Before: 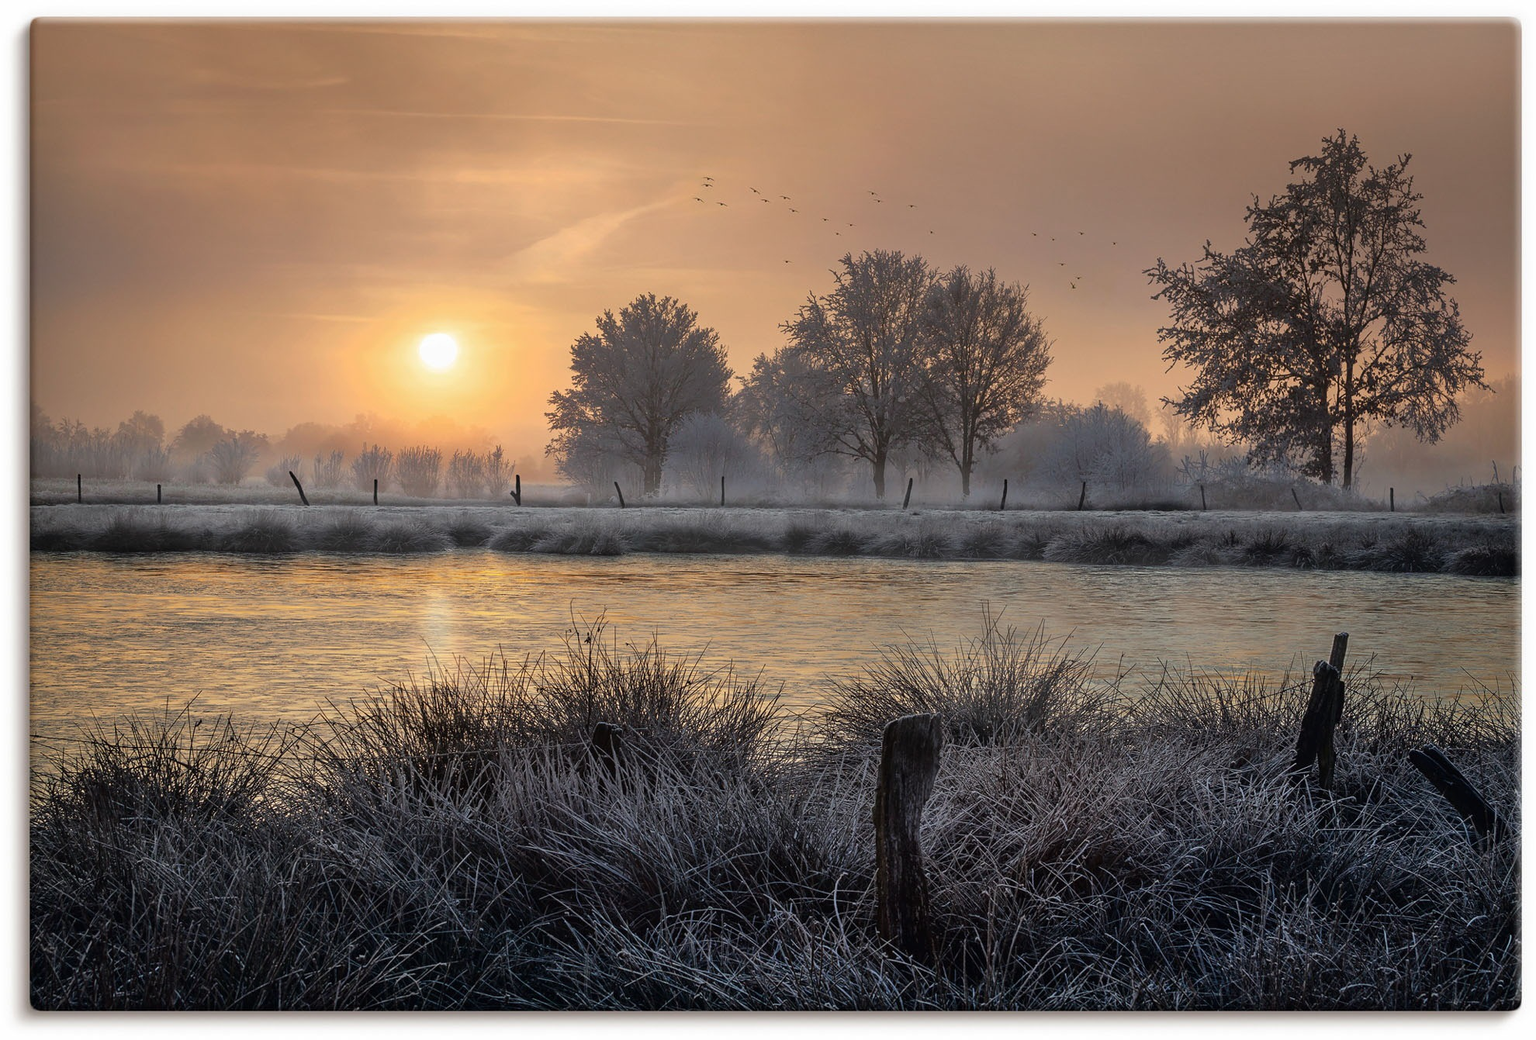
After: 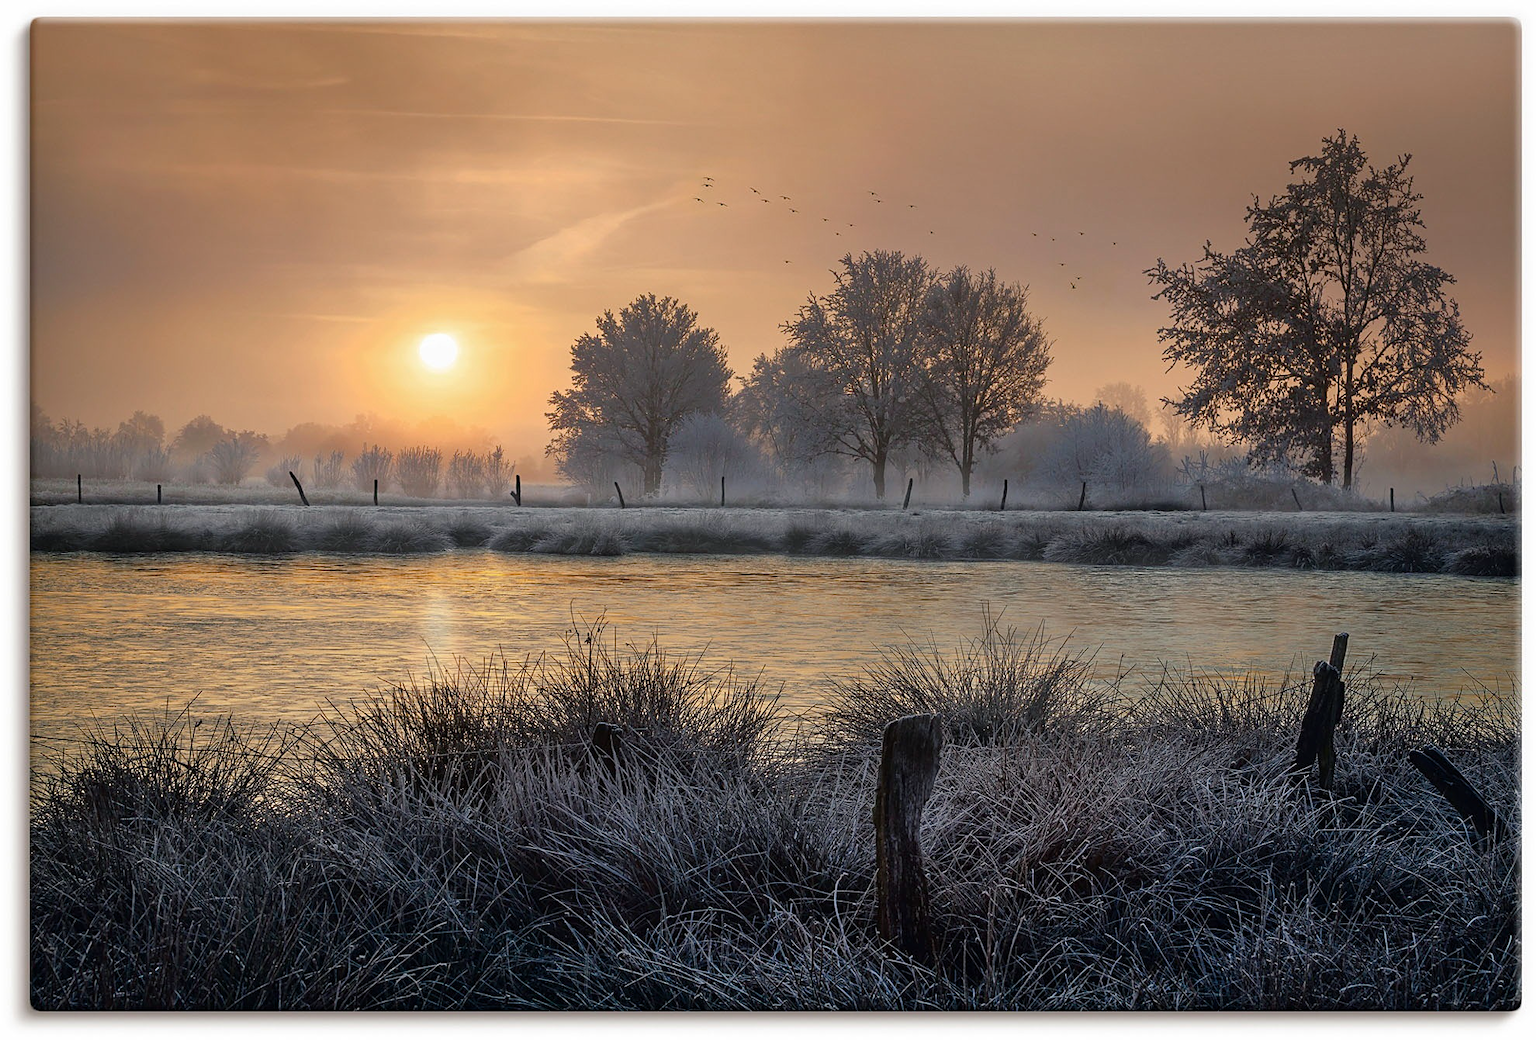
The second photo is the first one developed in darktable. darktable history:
sharpen: amount 0.217
color balance rgb: shadows lift › chroma 1.017%, shadows lift › hue 215.18°, perceptual saturation grading › global saturation 20%, perceptual saturation grading › highlights -25.64%, perceptual saturation grading › shadows 23.996%
